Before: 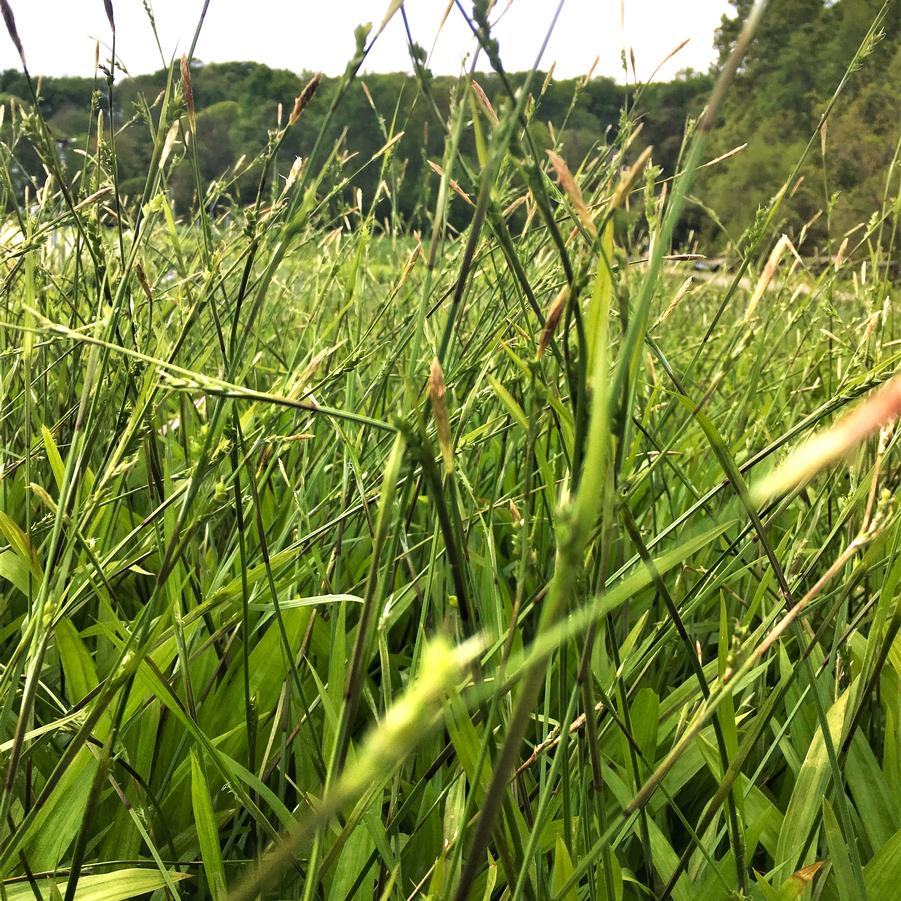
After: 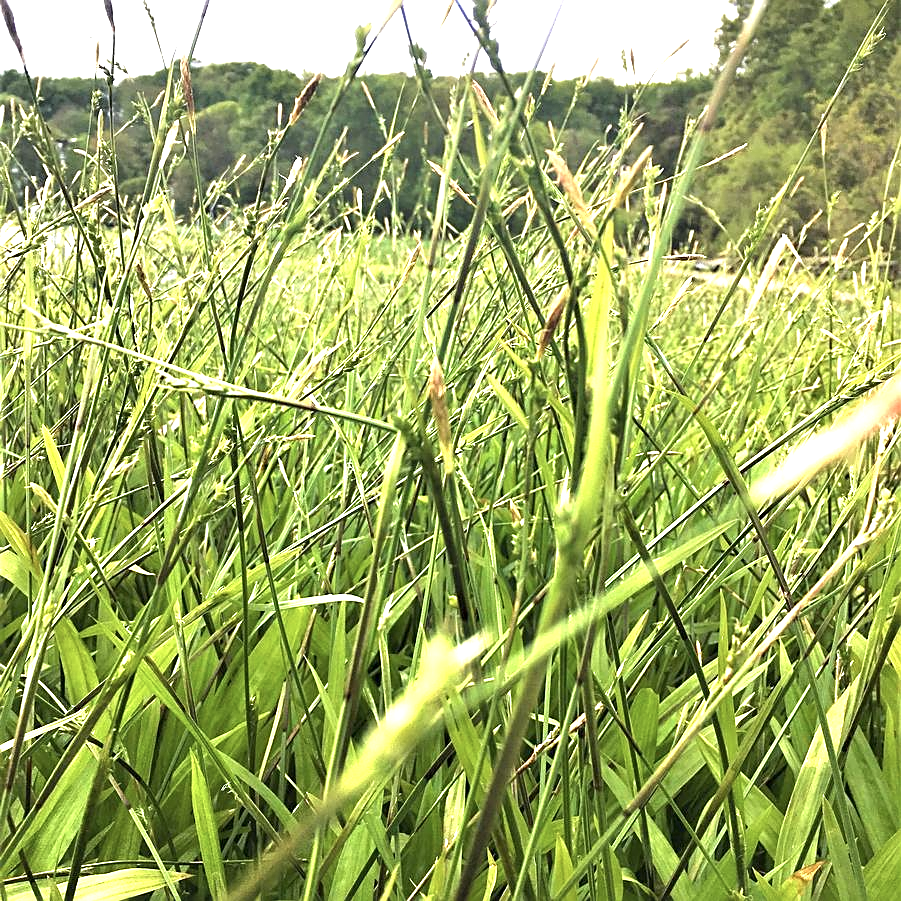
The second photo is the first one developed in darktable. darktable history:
exposure: black level correction 0, exposure 1.106 EV, compensate highlight preservation false
sharpen: on, module defaults
contrast brightness saturation: saturation -0.151
